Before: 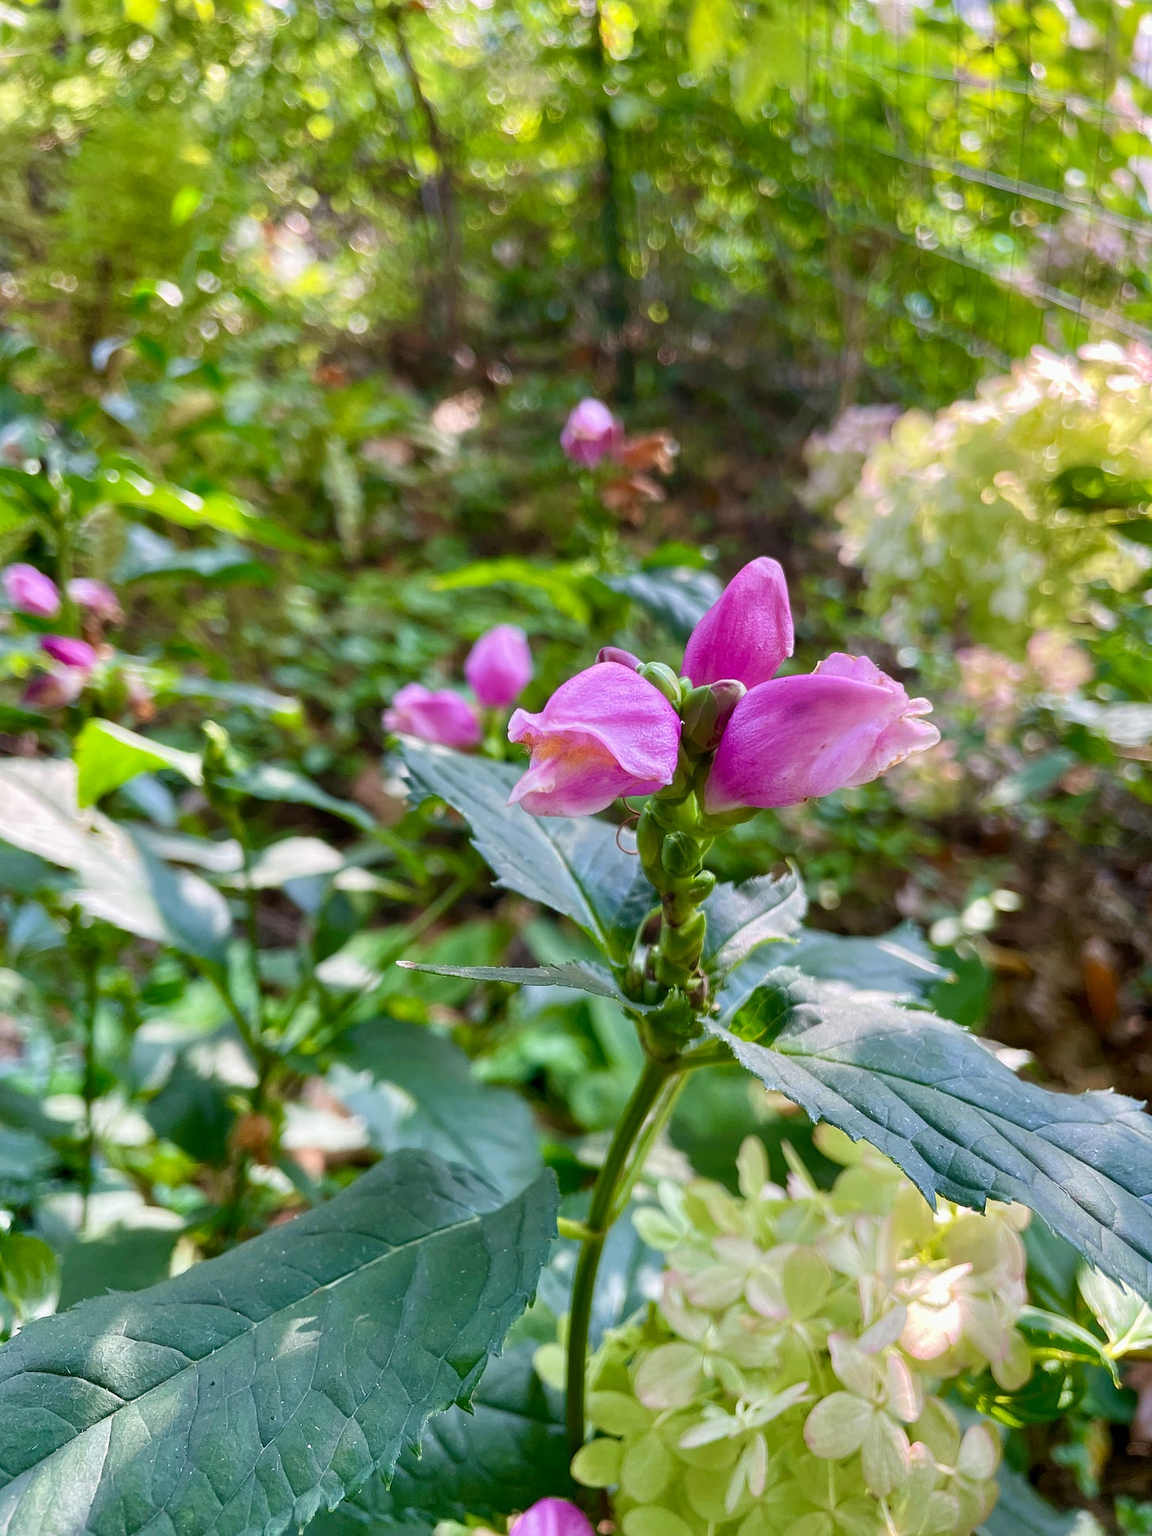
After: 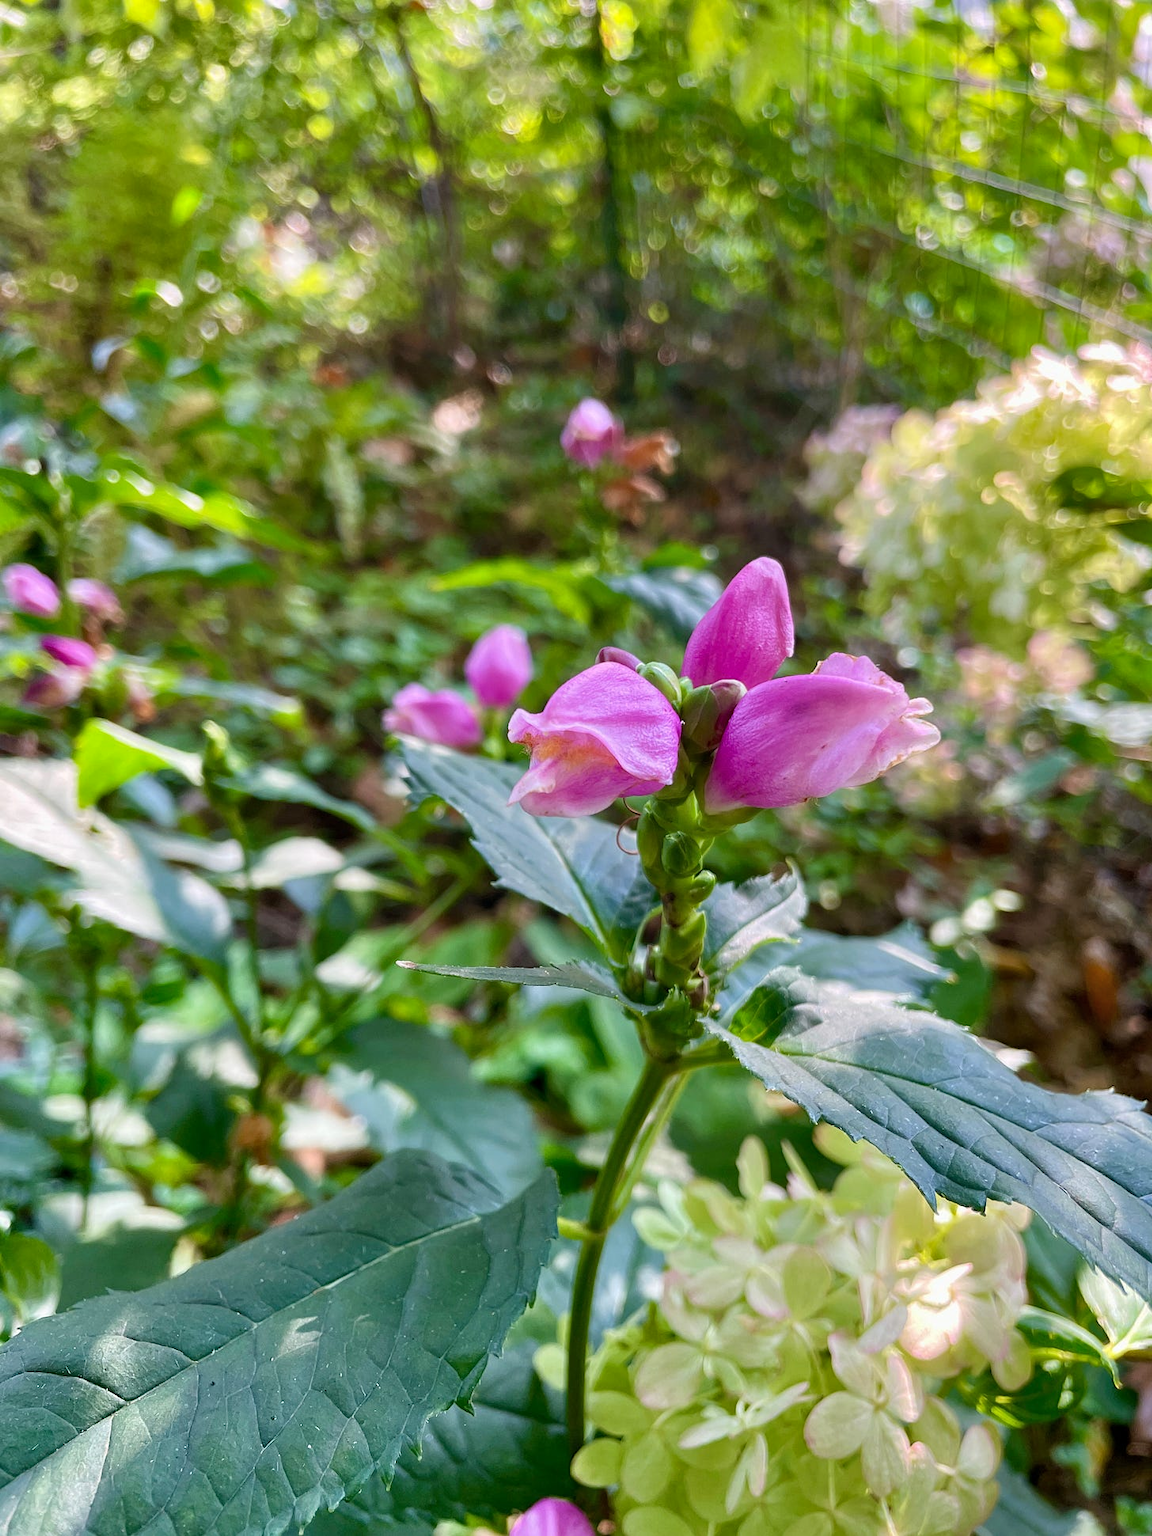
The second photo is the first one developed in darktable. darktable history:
shadows and highlights: shadows 37.43, highlights -27.27, soften with gaussian
